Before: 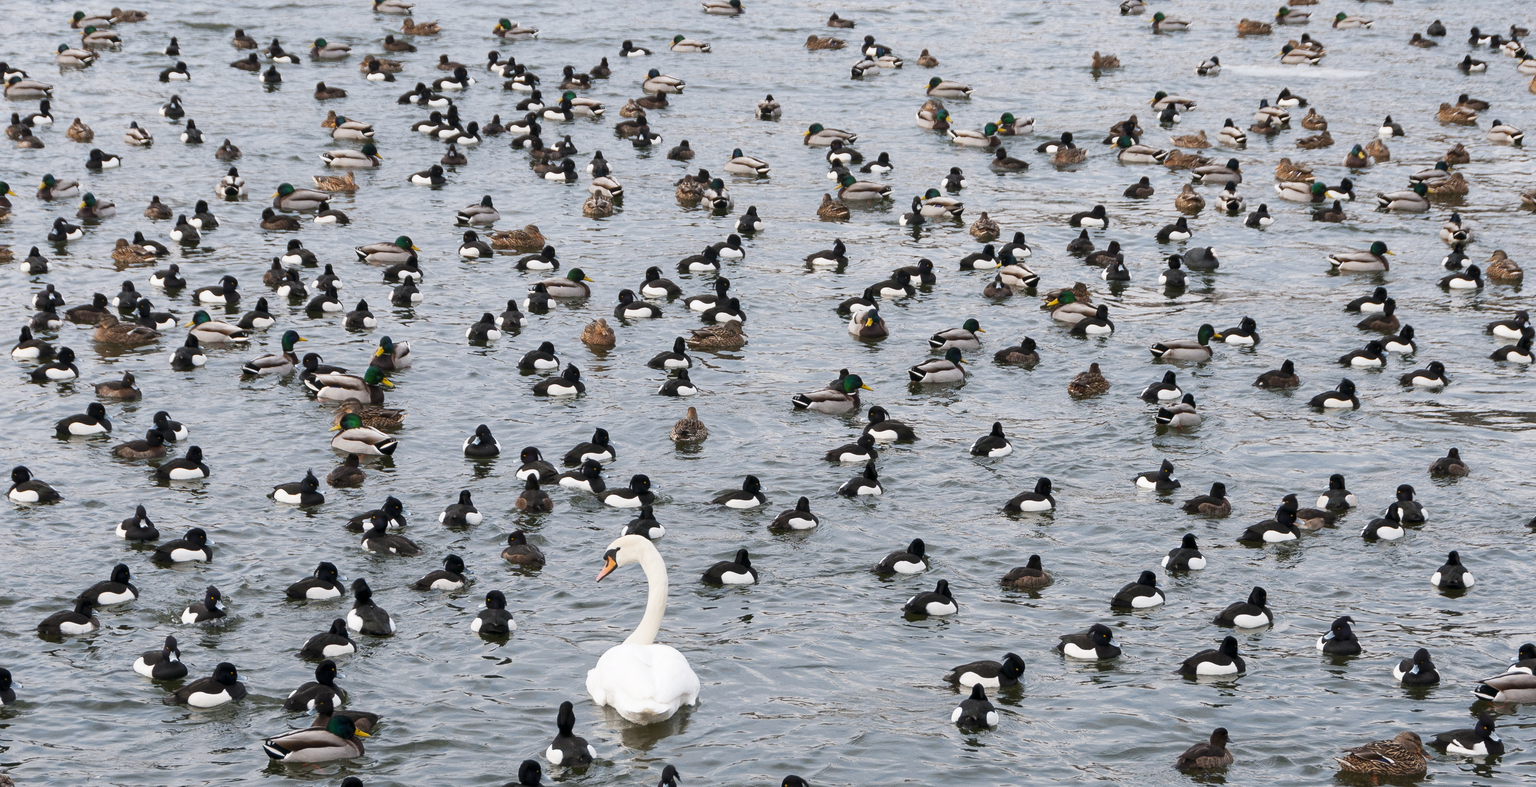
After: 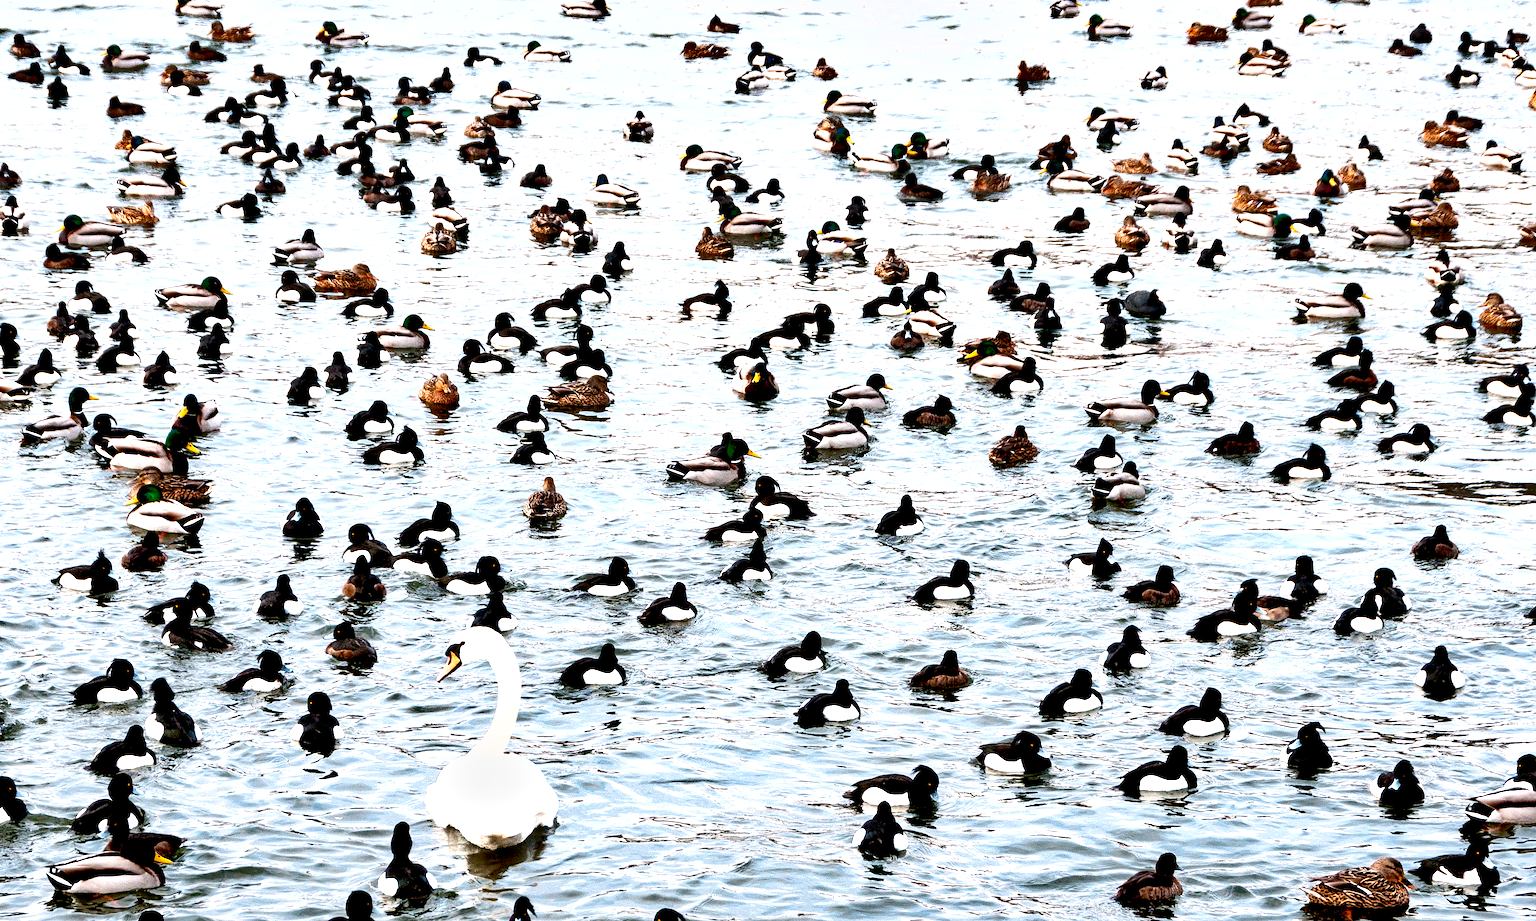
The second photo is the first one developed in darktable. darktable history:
crop and rotate: left 14.584%
levels: levels [0, 0.478, 1]
tone equalizer: -8 EV -0.417 EV, -7 EV -0.389 EV, -6 EV -0.333 EV, -5 EV -0.222 EV, -3 EV 0.222 EV, -2 EV 0.333 EV, -1 EV 0.389 EV, +0 EV 0.417 EV, edges refinement/feathering 500, mask exposure compensation -1.57 EV, preserve details no
exposure: black level correction 0.035, exposure 0.9 EV, compensate highlight preservation false
shadows and highlights: shadows 25, highlights -48, soften with gaussian
